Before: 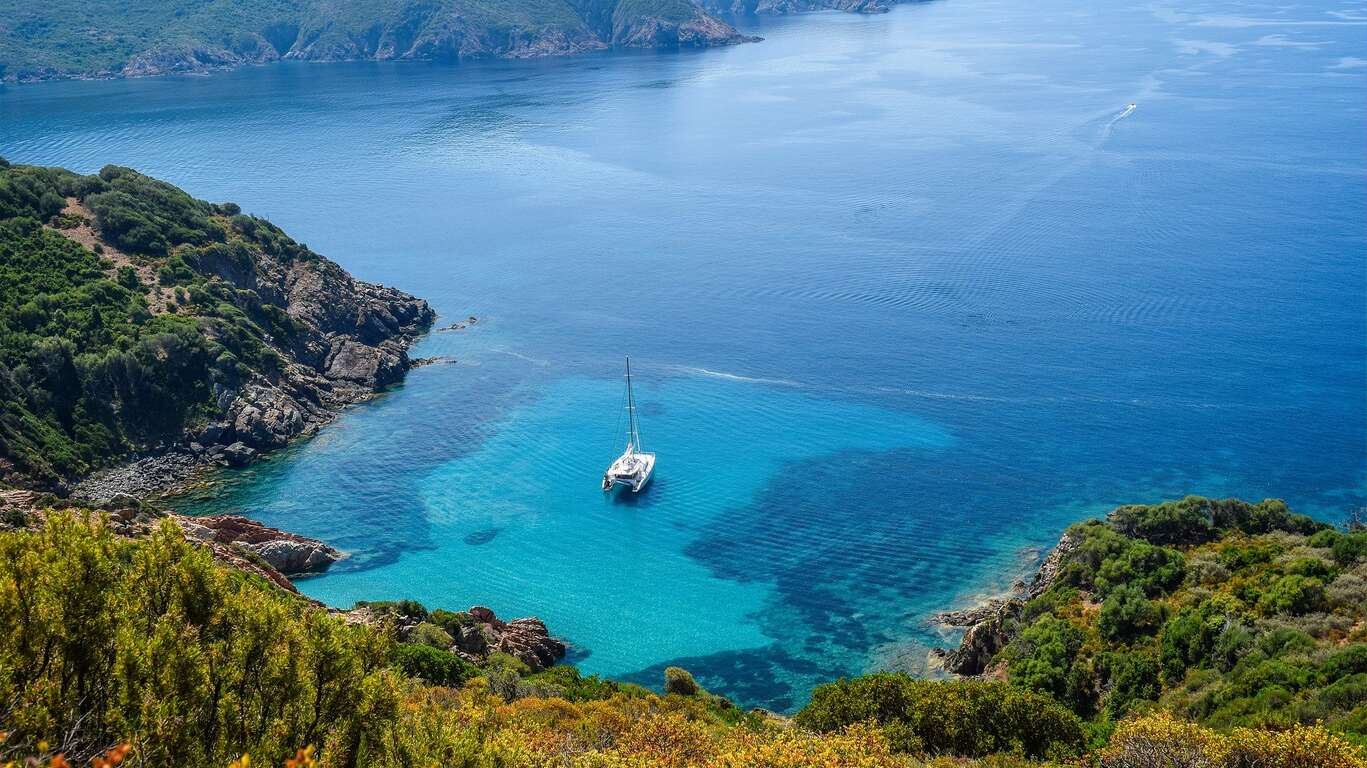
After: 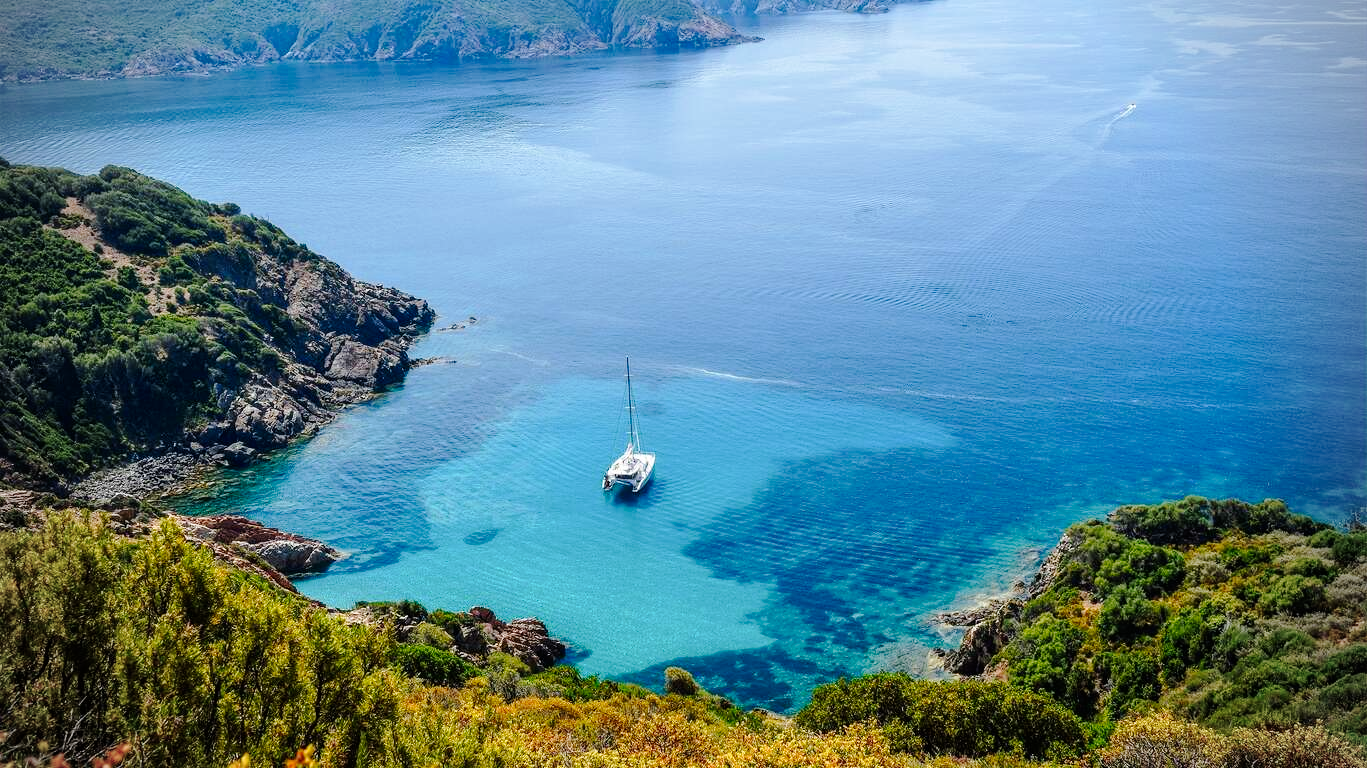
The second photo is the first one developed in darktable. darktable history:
levels: mode automatic
tone curve: curves: ch0 [(0, 0) (0.058, 0.027) (0.214, 0.183) (0.295, 0.288) (0.48, 0.541) (0.658, 0.703) (0.741, 0.775) (0.844, 0.866) (0.986, 0.957)]; ch1 [(0, 0) (0.172, 0.123) (0.312, 0.296) (0.437, 0.429) (0.471, 0.469) (0.502, 0.5) (0.513, 0.515) (0.572, 0.603) (0.617, 0.653) (0.68, 0.724) (0.889, 0.924) (1, 1)]; ch2 [(0, 0) (0.411, 0.424) (0.489, 0.49) (0.502, 0.5) (0.512, 0.524) (0.549, 0.578) (0.604, 0.628) (0.709, 0.748) (1, 1)], preserve colors none
vignetting: saturation -0.642
